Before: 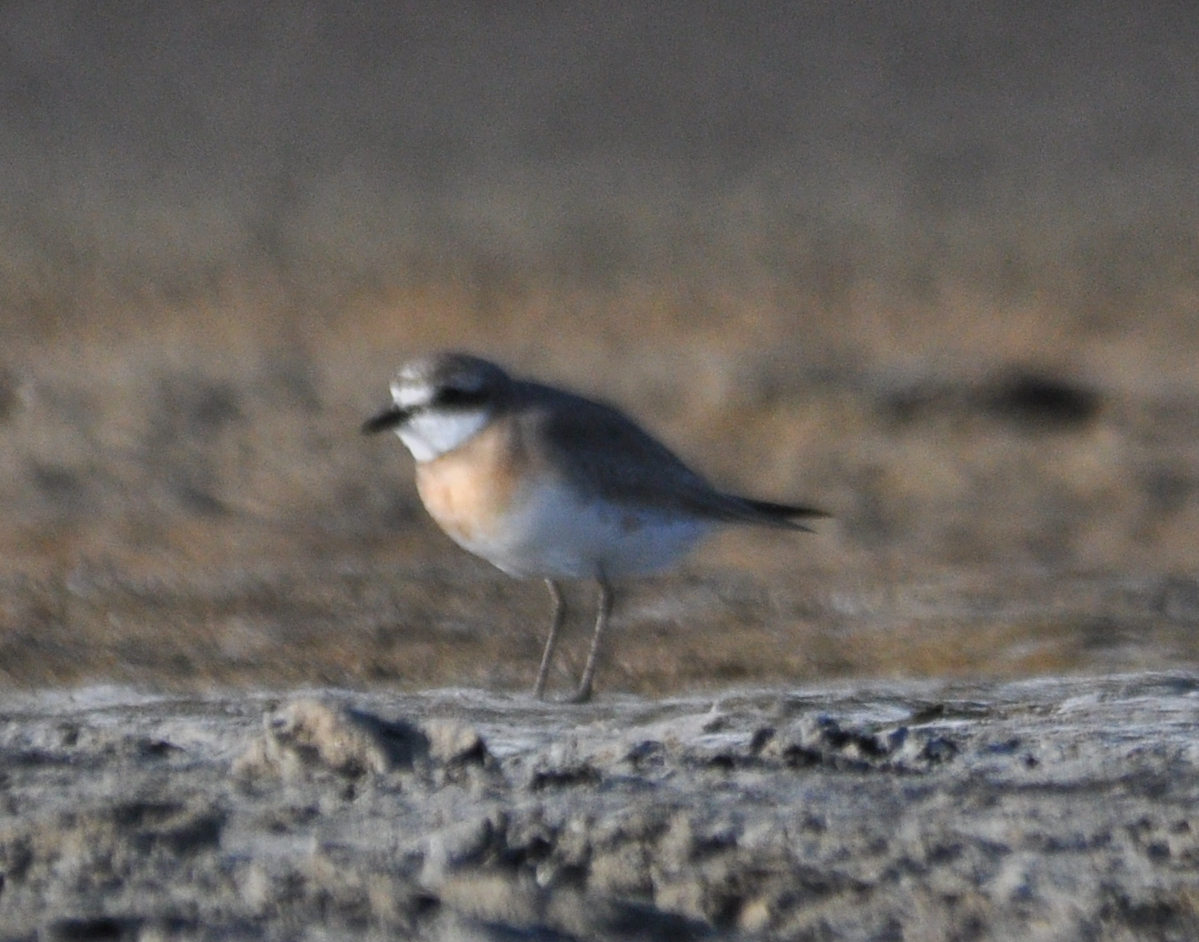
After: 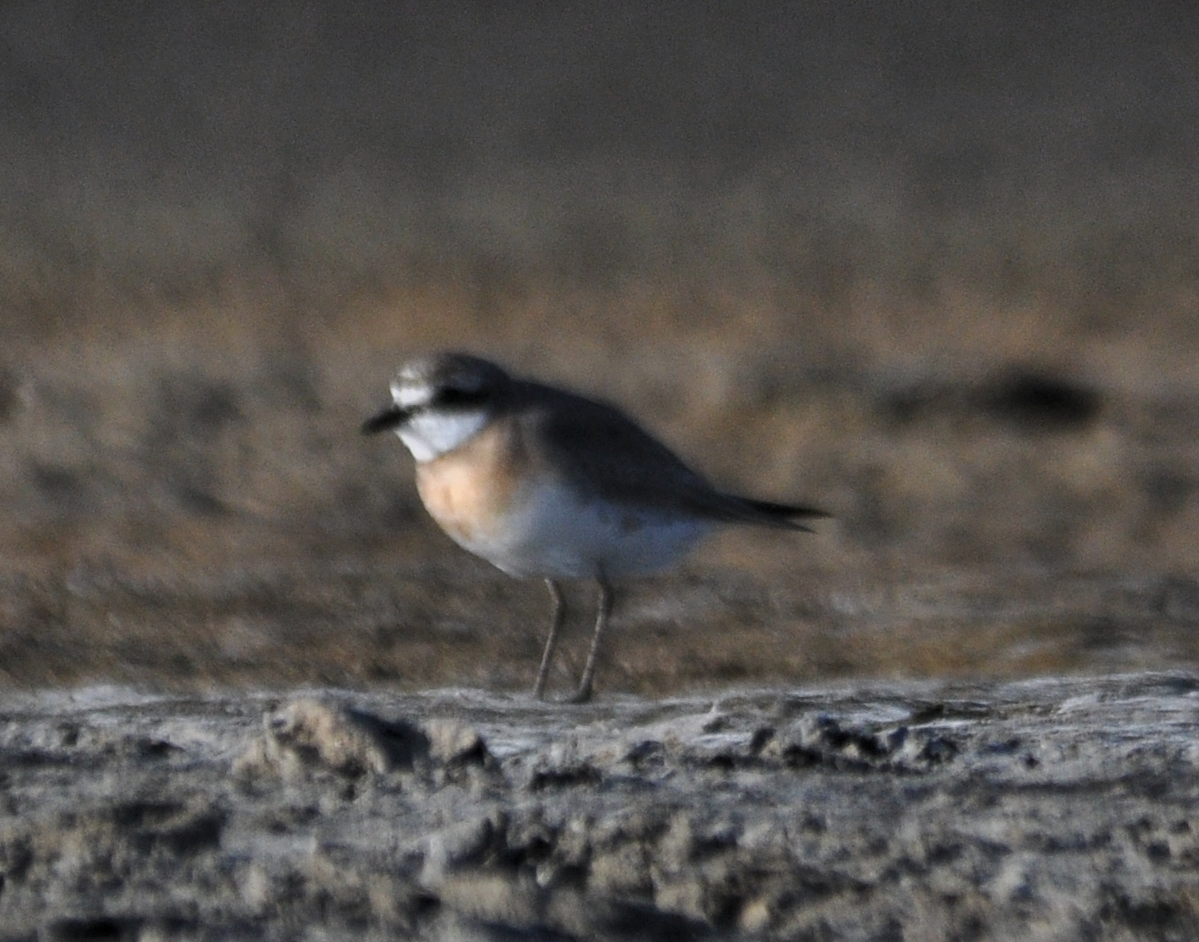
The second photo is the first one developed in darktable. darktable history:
levels: gray 59.33%, levels [0.029, 0.545, 0.971]
